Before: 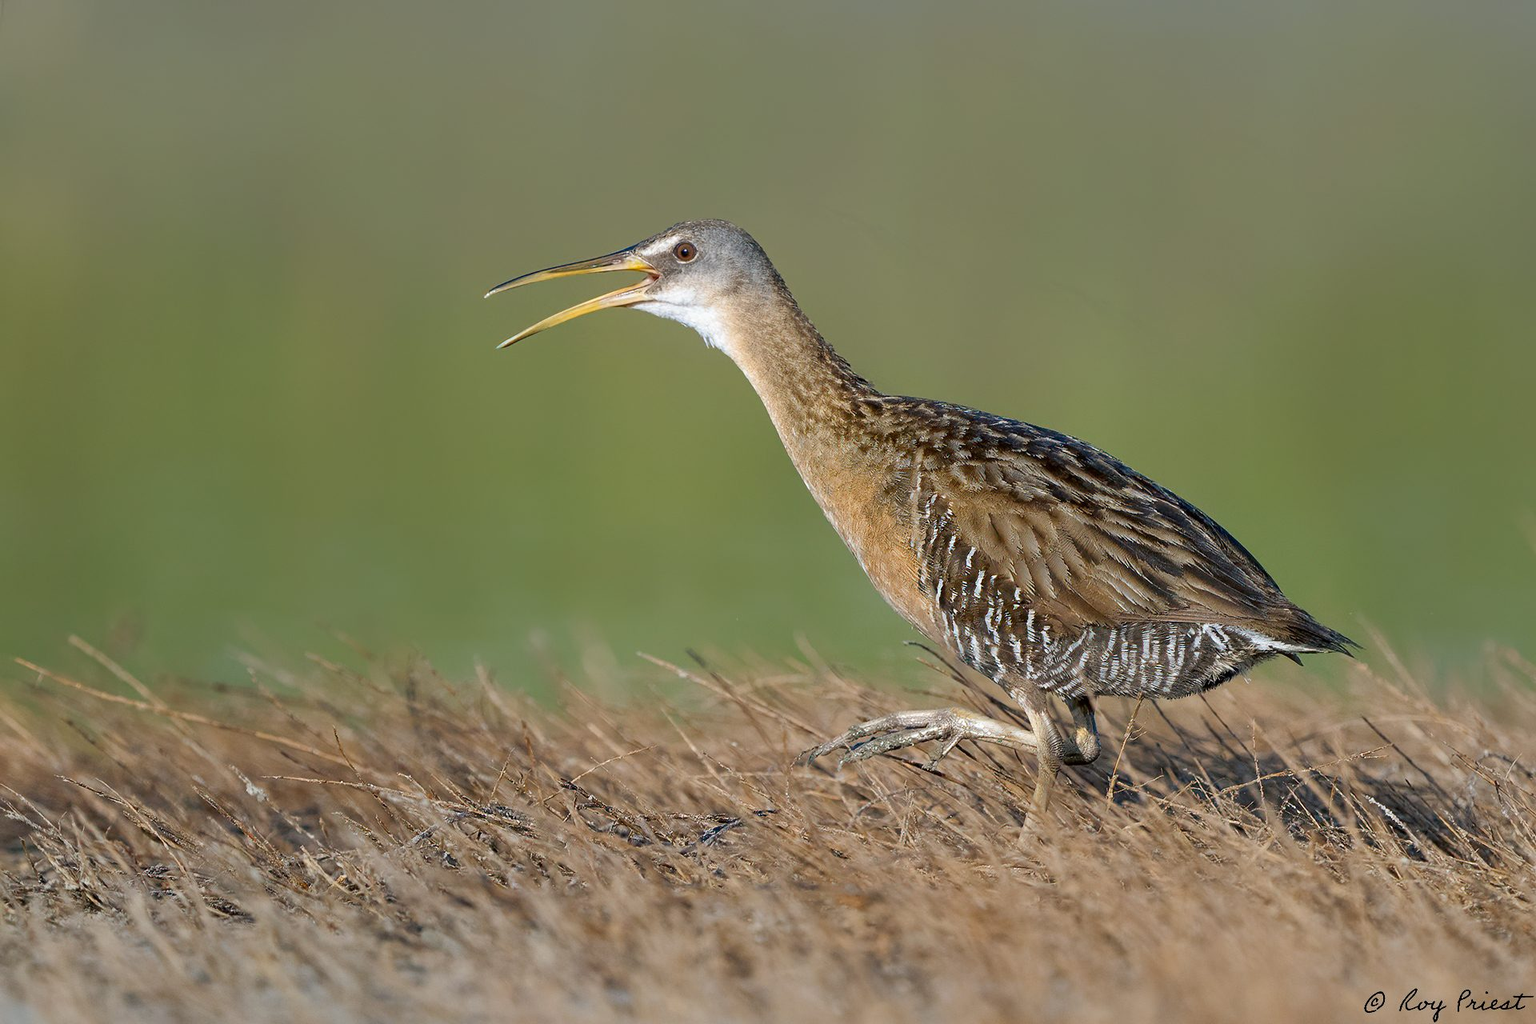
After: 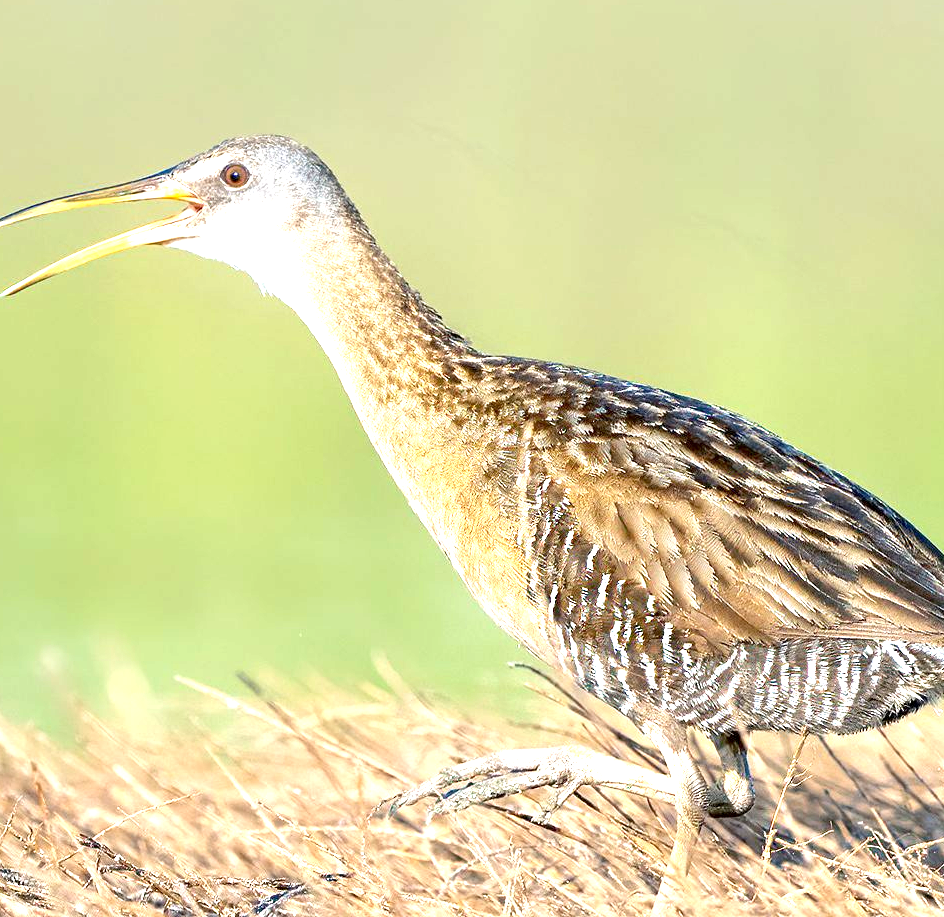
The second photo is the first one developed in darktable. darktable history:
exposure: black level correction 0.001, exposure 1.86 EV, compensate exposure bias true, compensate highlight preservation false
crop: left 32.374%, top 10.925%, right 18.441%, bottom 17.374%
